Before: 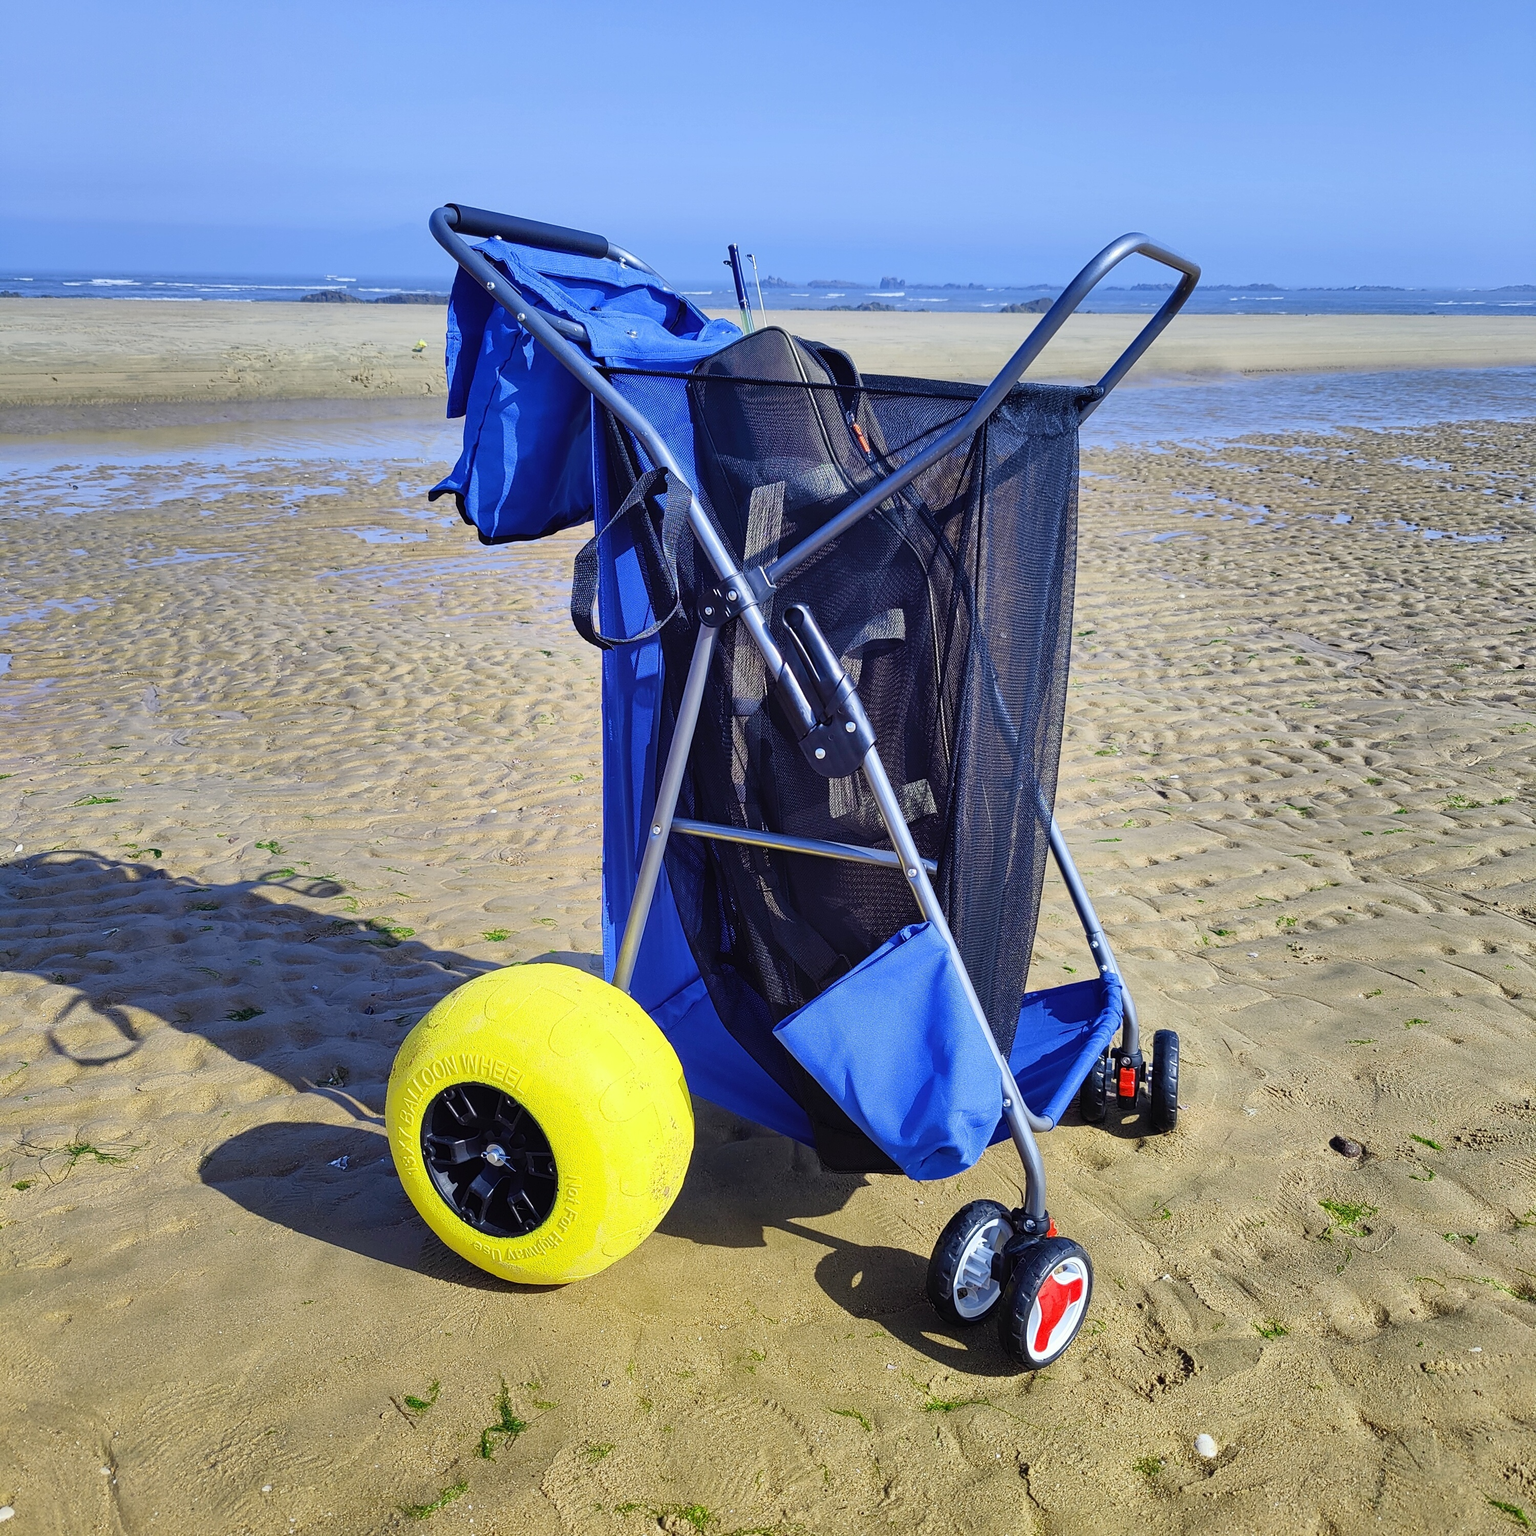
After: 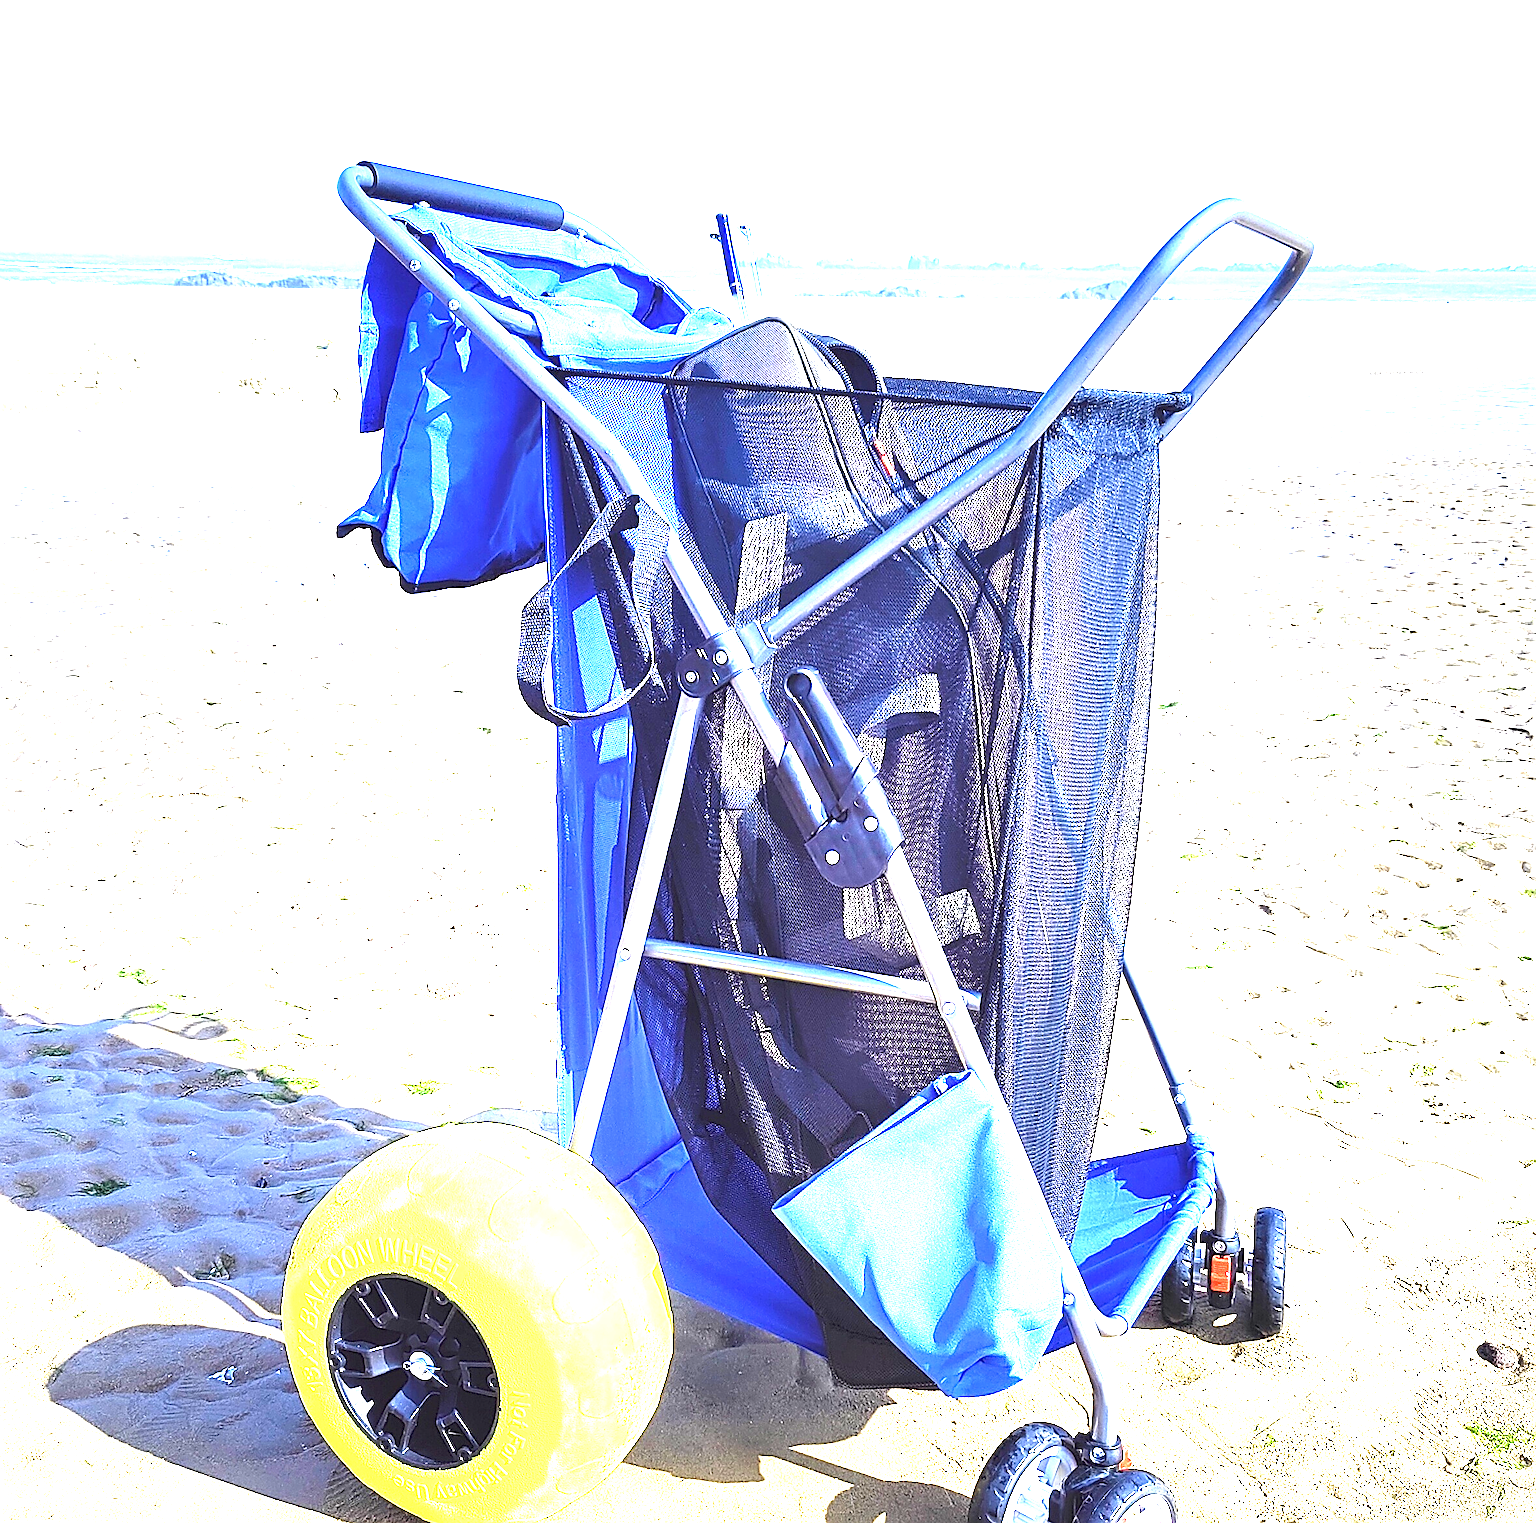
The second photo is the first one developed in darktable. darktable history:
exposure: exposure 2.972 EV, compensate highlight preservation false
sharpen: on, module defaults
color zones: curves: ch1 [(0, 0.469) (0.001, 0.469) (0.12, 0.446) (0.248, 0.469) (0.5, 0.5) (0.748, 0.5) (0.999, 0.469) (1, 0.469)]
crop and rotate: left 10.614%, top 4.984%, right 10.37%, bottom 16.632%
